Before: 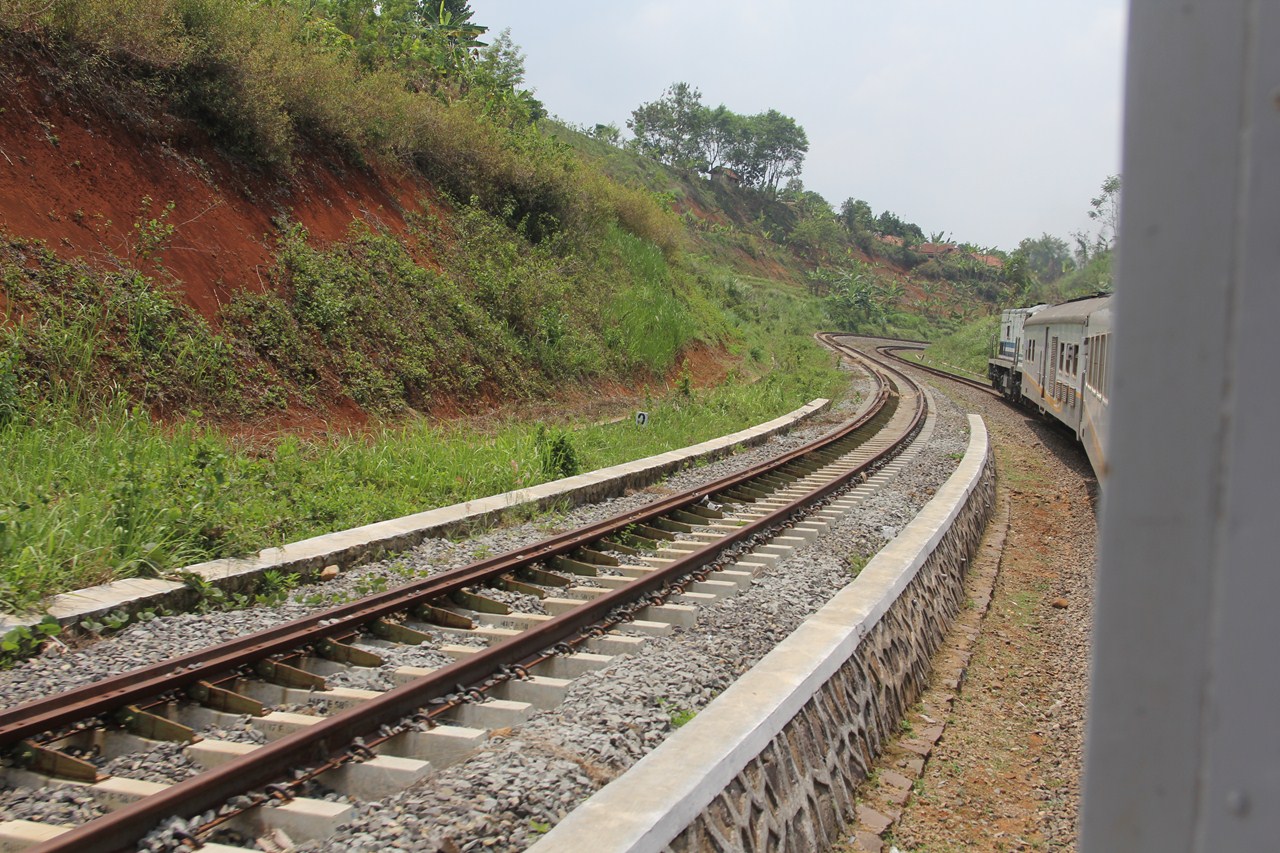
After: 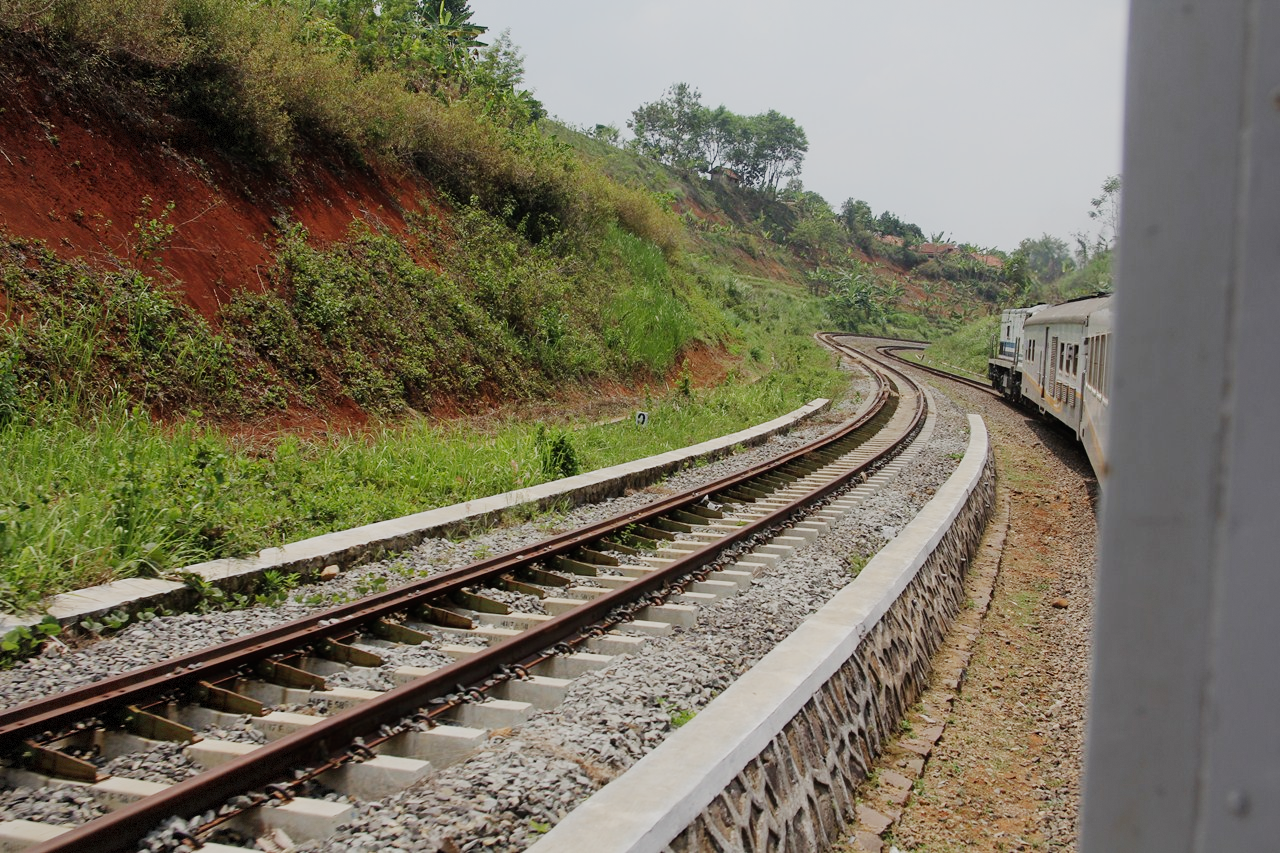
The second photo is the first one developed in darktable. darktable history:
vignetting: fall-off start 85%, fall-off radius 80%, brightness -0.182, saturation -0.3, width/height ratio 1.219, dithering 8-bit output, unbound false
sigmoid: skew -0.2, preserve hue 0%, red attenuation 0.1, red rotation 0.035, green attenuation 0.1, green rotation -0.017, blue attenuation 0.15, blue rotation -0.052, base primaries Rec2020
